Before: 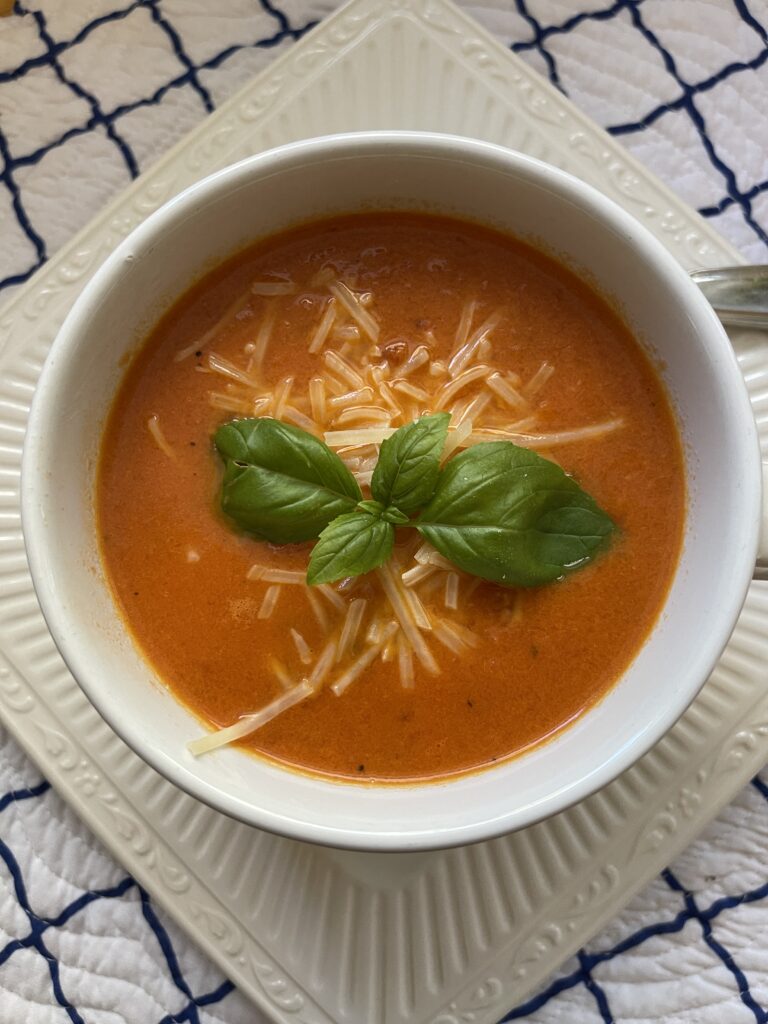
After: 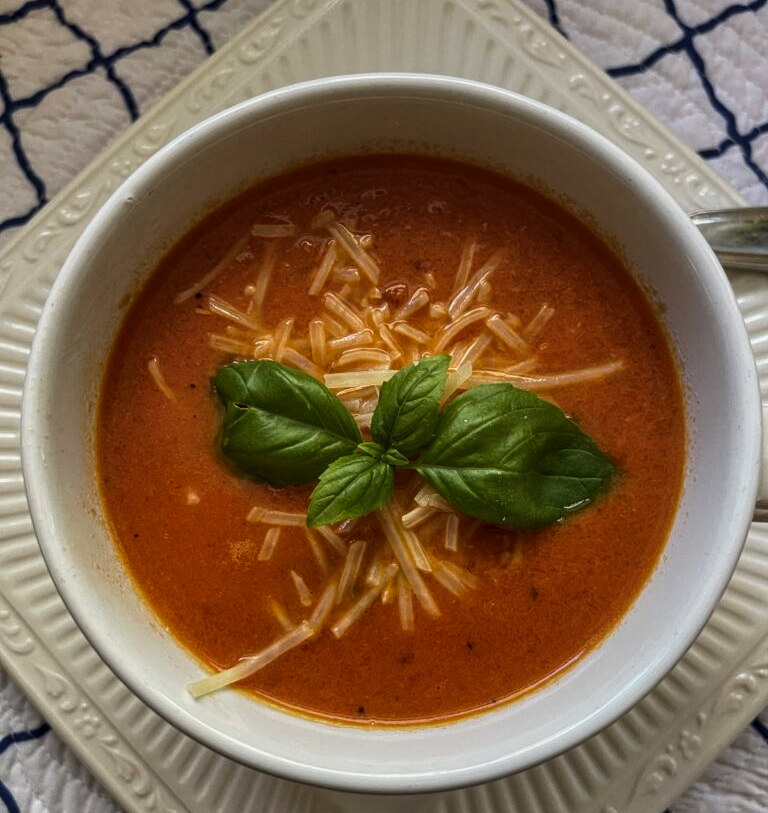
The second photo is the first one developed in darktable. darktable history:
crop and rotate: top 5.667%, bottom 14.937%
local contrast: highlights 99%, shadows 86%, detail 160%, midtone range 0.2
tone curve: curves: ch0 [(0, 0) (0.003, 0.004) (0.011, 0.009) (0.025, 0.017) (0.044, 0.029) (0.069, 0.04) (0.1, 0.051) (0.136, 0.07) (0.177, 0.095) (0.224, 0.131) (0.277, 0.179) (0.335, 0.237) (0.399, 0.302) (0.468, 0.386) (0.543, 0.471) (0.623, 0.576) (0.709, 0.699) (0.801, 0.817) (0.898, 0.917) (1, 1)], preserve colors none
tone equalizer: -8 EV 0.25 EV, -7 EV 0.417 EV, -6 EV 0.417 EV, -5 EV 0.25 EV, -3 EV -0.25 EV, -2 EV -0.417 EV, -1 EV -0.417 EV, +0 EV -0.25 EV, edges refinement/feathering 500, mask exposure compensation -1.57 EV, preserve details guided filter
